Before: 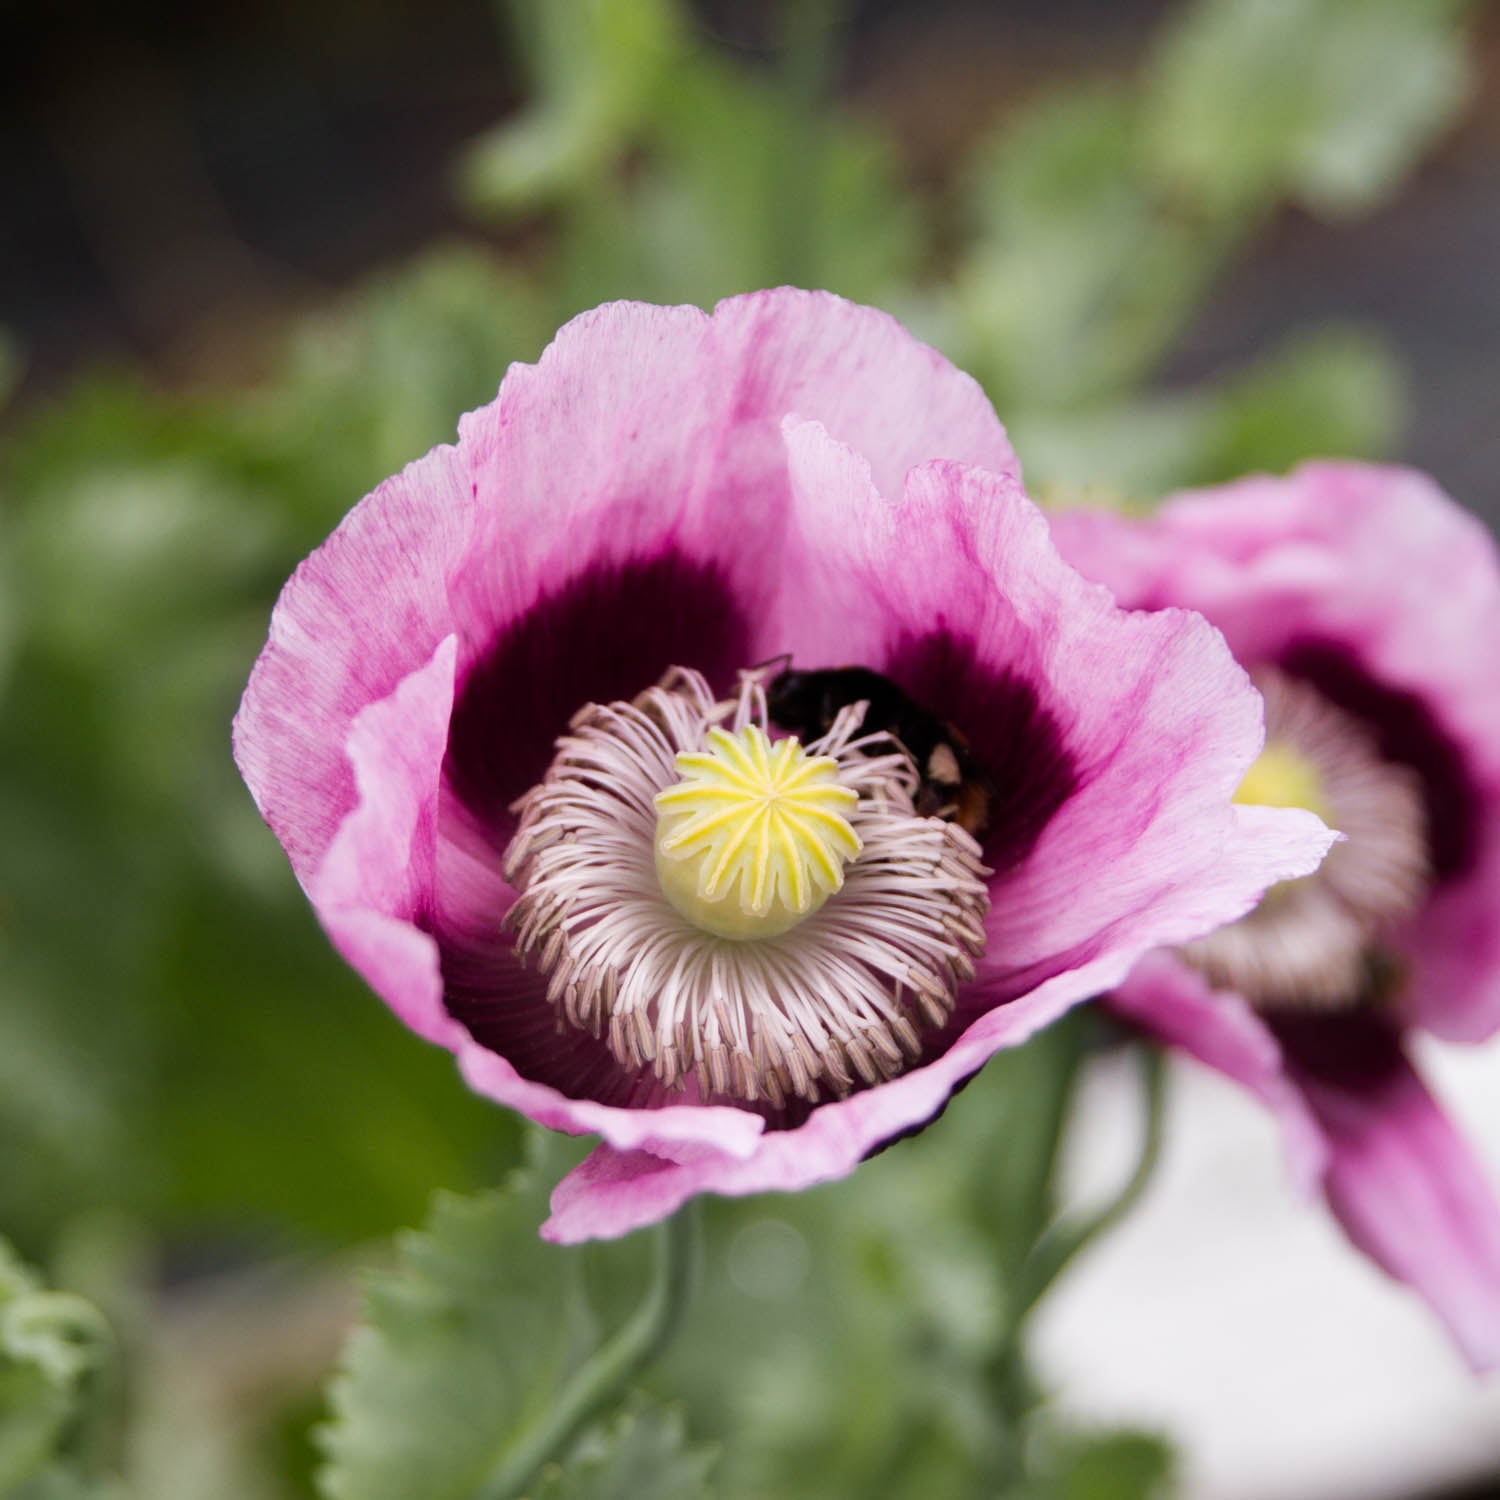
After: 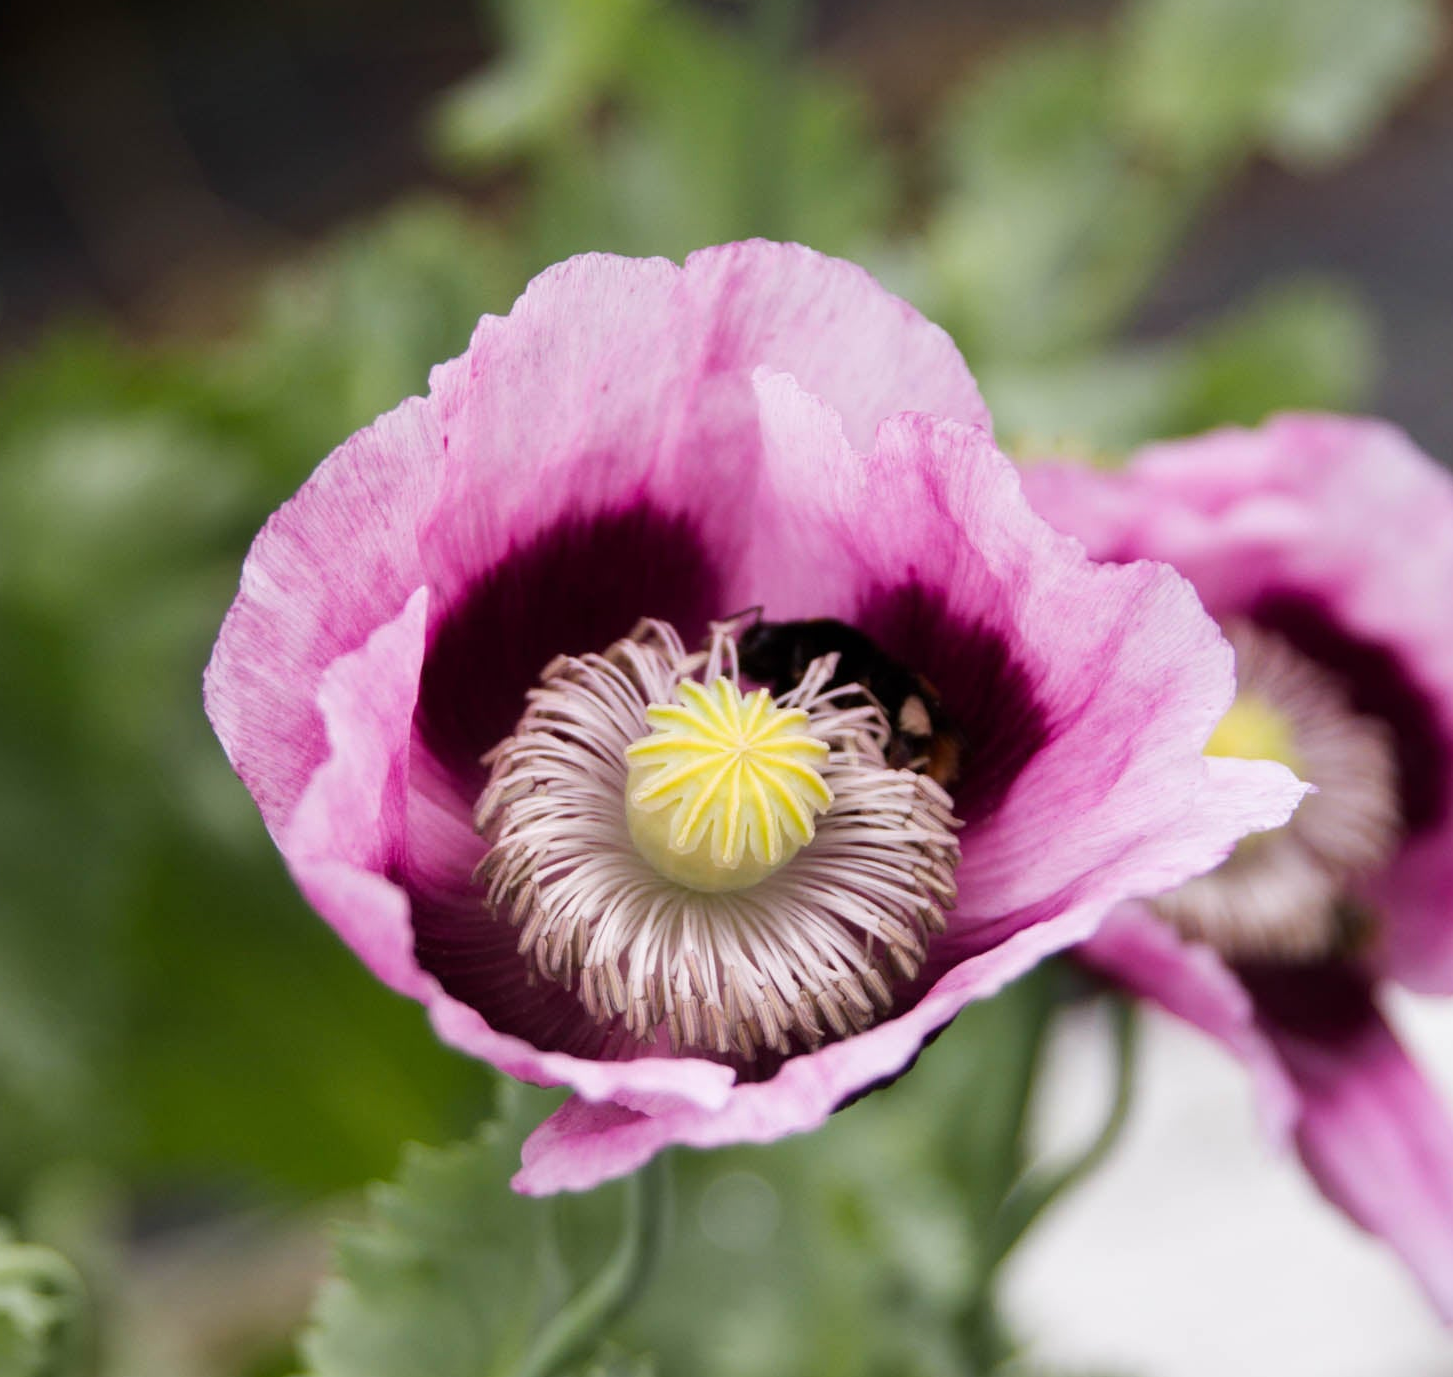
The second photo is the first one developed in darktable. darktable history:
crop: left 1.964%, top 3.251%, right 1.122%, bottom 4.933%
tone equalizer: on, module defaults
